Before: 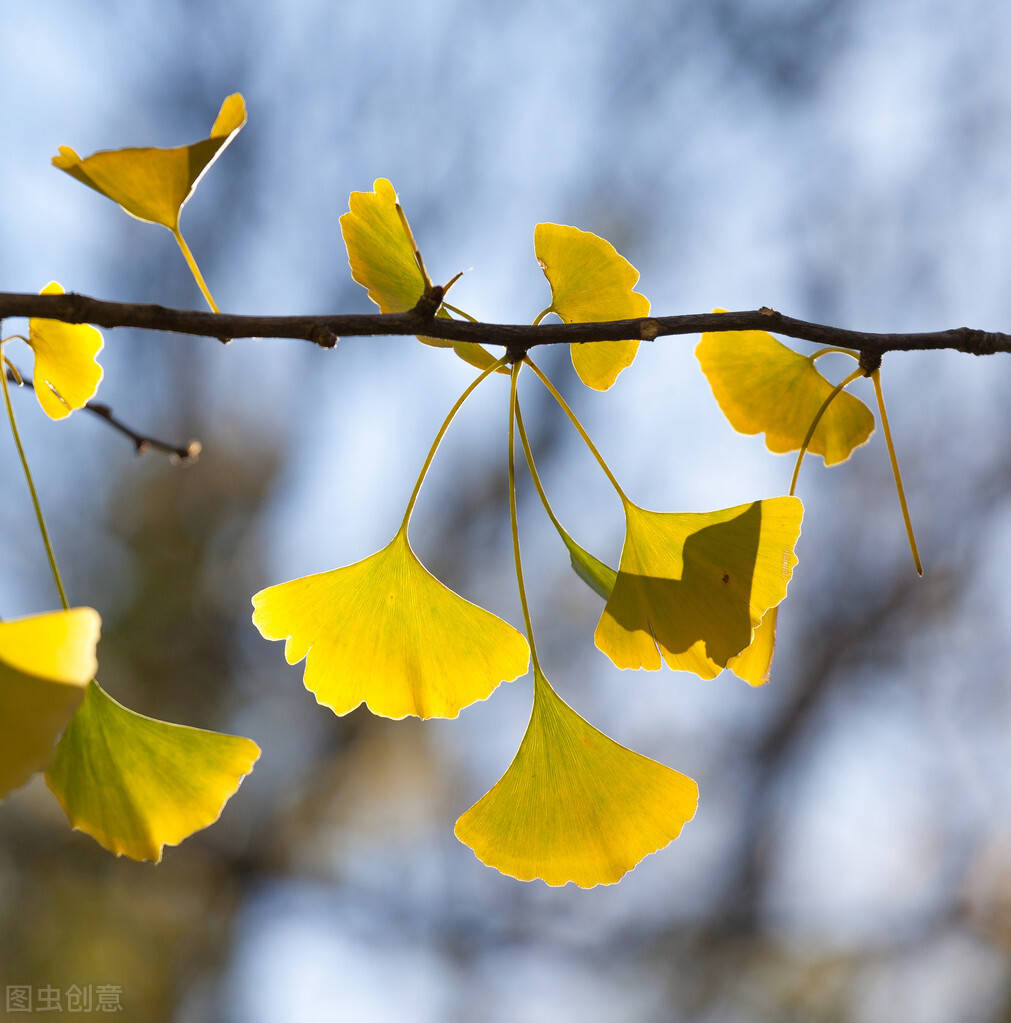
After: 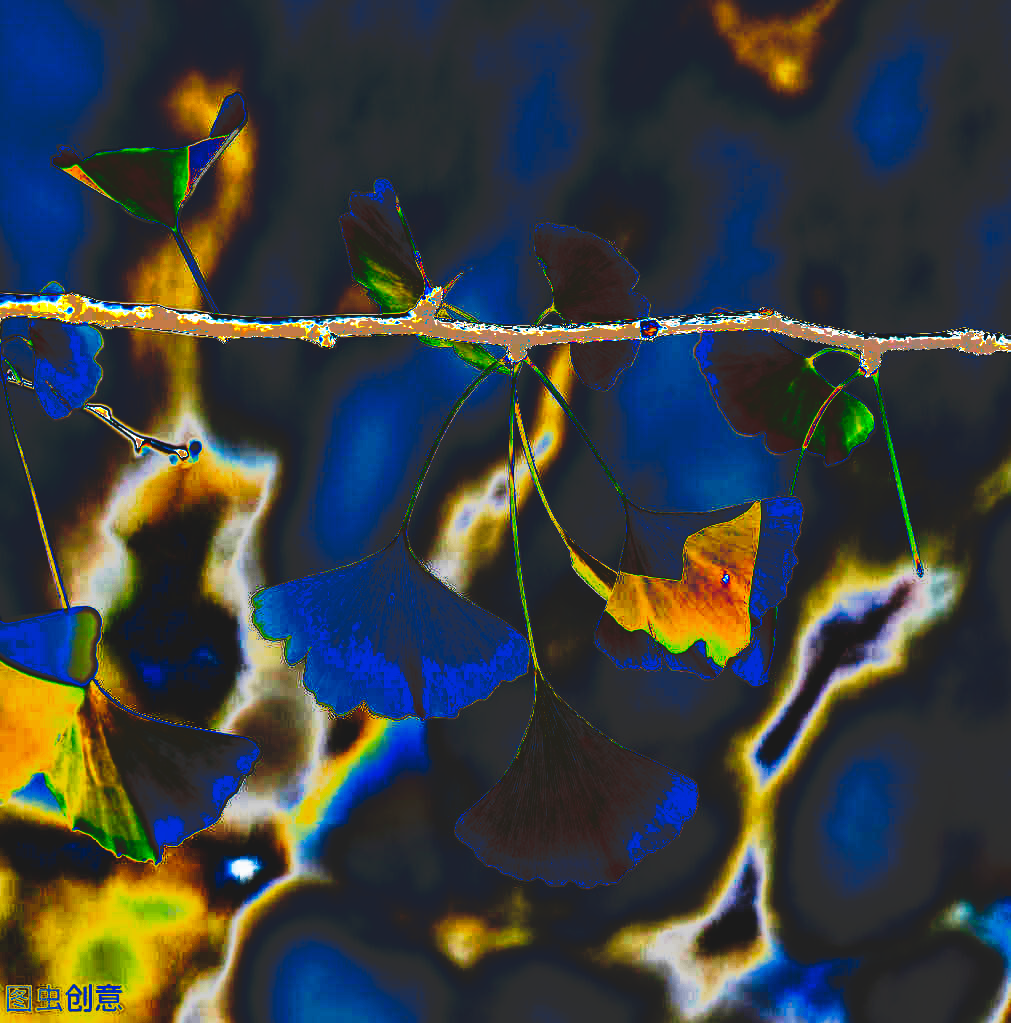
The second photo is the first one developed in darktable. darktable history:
filmic rgb: black relative exposure -3.81 EV, white relative exposure 3.48 EV, hardness 2.56, contrast 1.102
exposure: black level correction 0.005, exposure 0.419 EV, compensate exposure bias true, compensate highlight preservation false
tone curve: curves: ch0 [(0, 0) (0.003, 0.99) (0.011, 0.983) (0.025, 0.934) (0.044, 0.719) (0.069, 0.382) (0.1, 0.204) (0.136, 0.093) (0.177, 0.094) (0.224, 0.093) (0.277, 0.098) (0.335, 0.214) (0.399, 0.616) (0.468, 0.827) (0.543, 0.464) (0.623, 0.145) (0.709, 0.127) (0.801, 0.187) (0.898, 0.203) (1, 1)], preserve colors none
